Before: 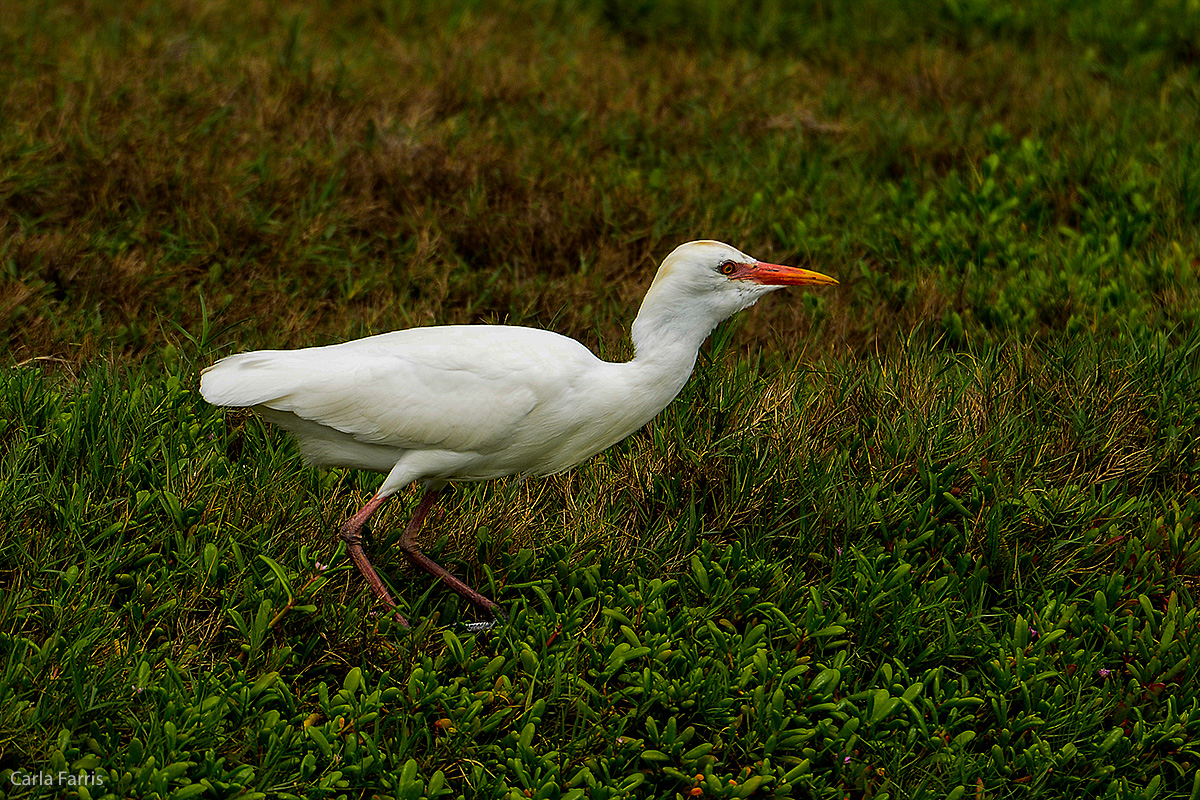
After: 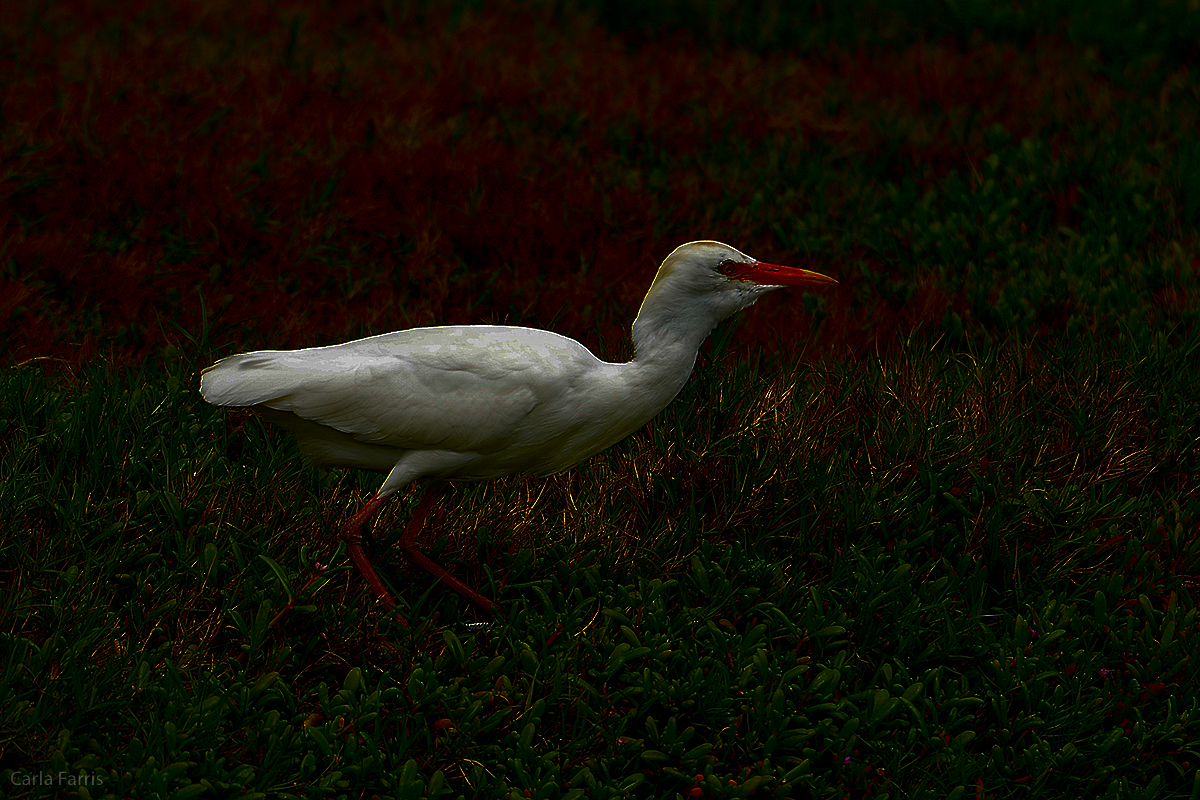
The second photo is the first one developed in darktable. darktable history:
base curve: curves: ch0 [(0, 0) (0.841, 0.609) (1, 1)], preserve colors none
color balance rgb: perceptual saturation grading › global saturation 0.039%
exposure: exposure 0.127 EV, compensate highlight preservation false
contrast brightness saturation: contrast 0.092, brightness -0.591, saturation 0.165
